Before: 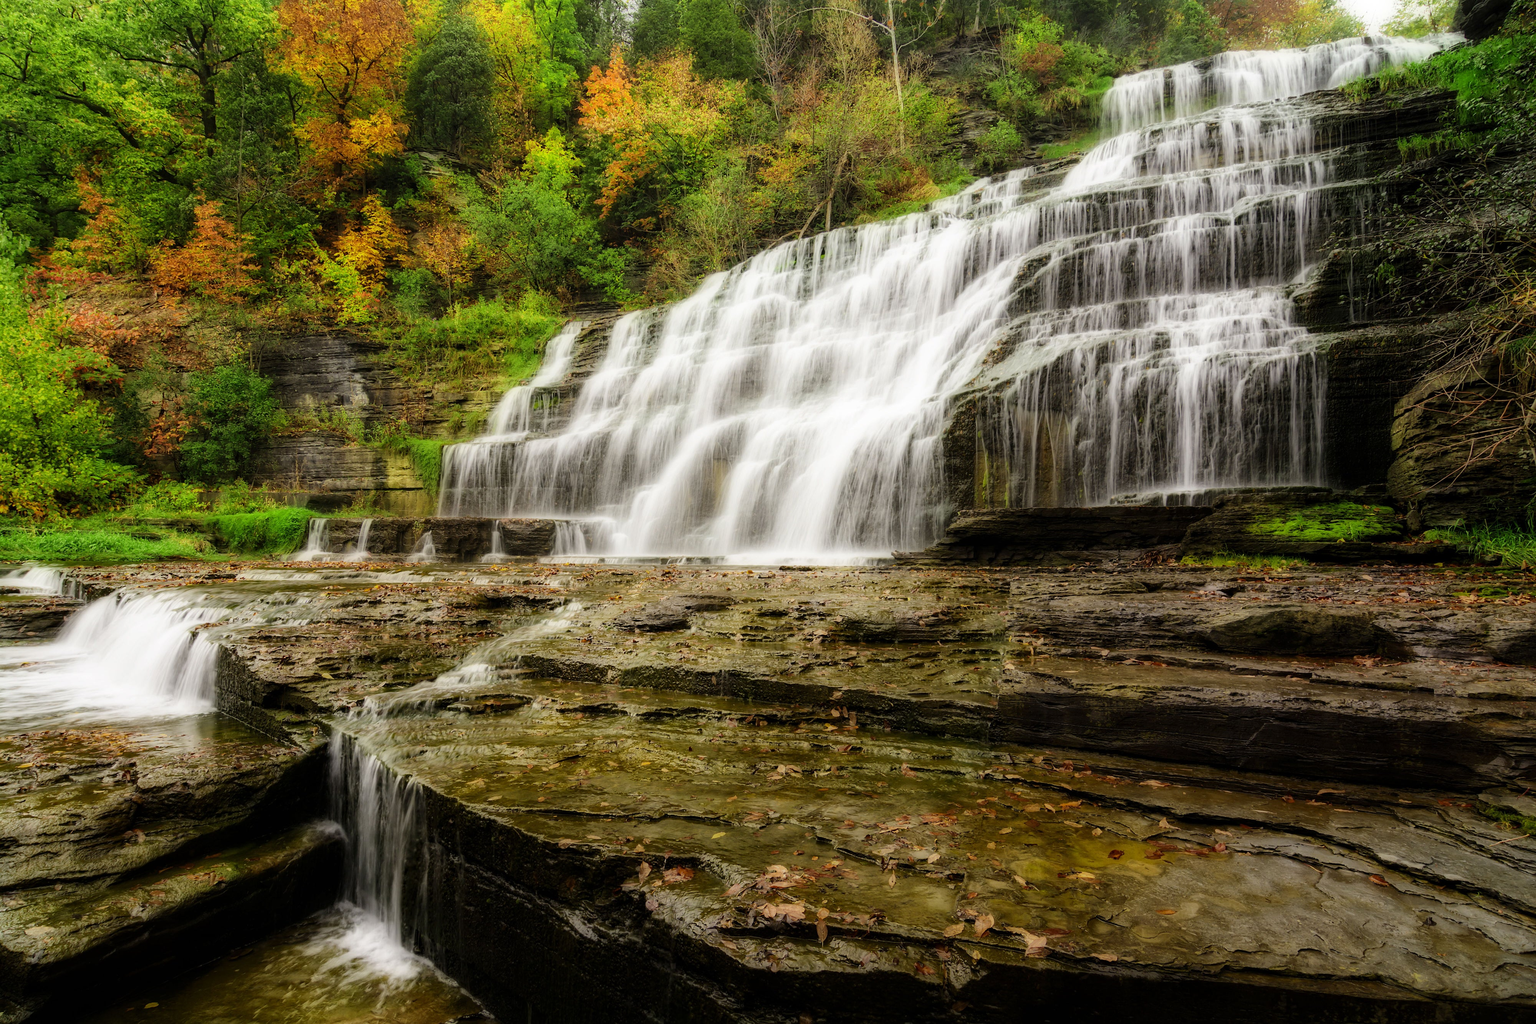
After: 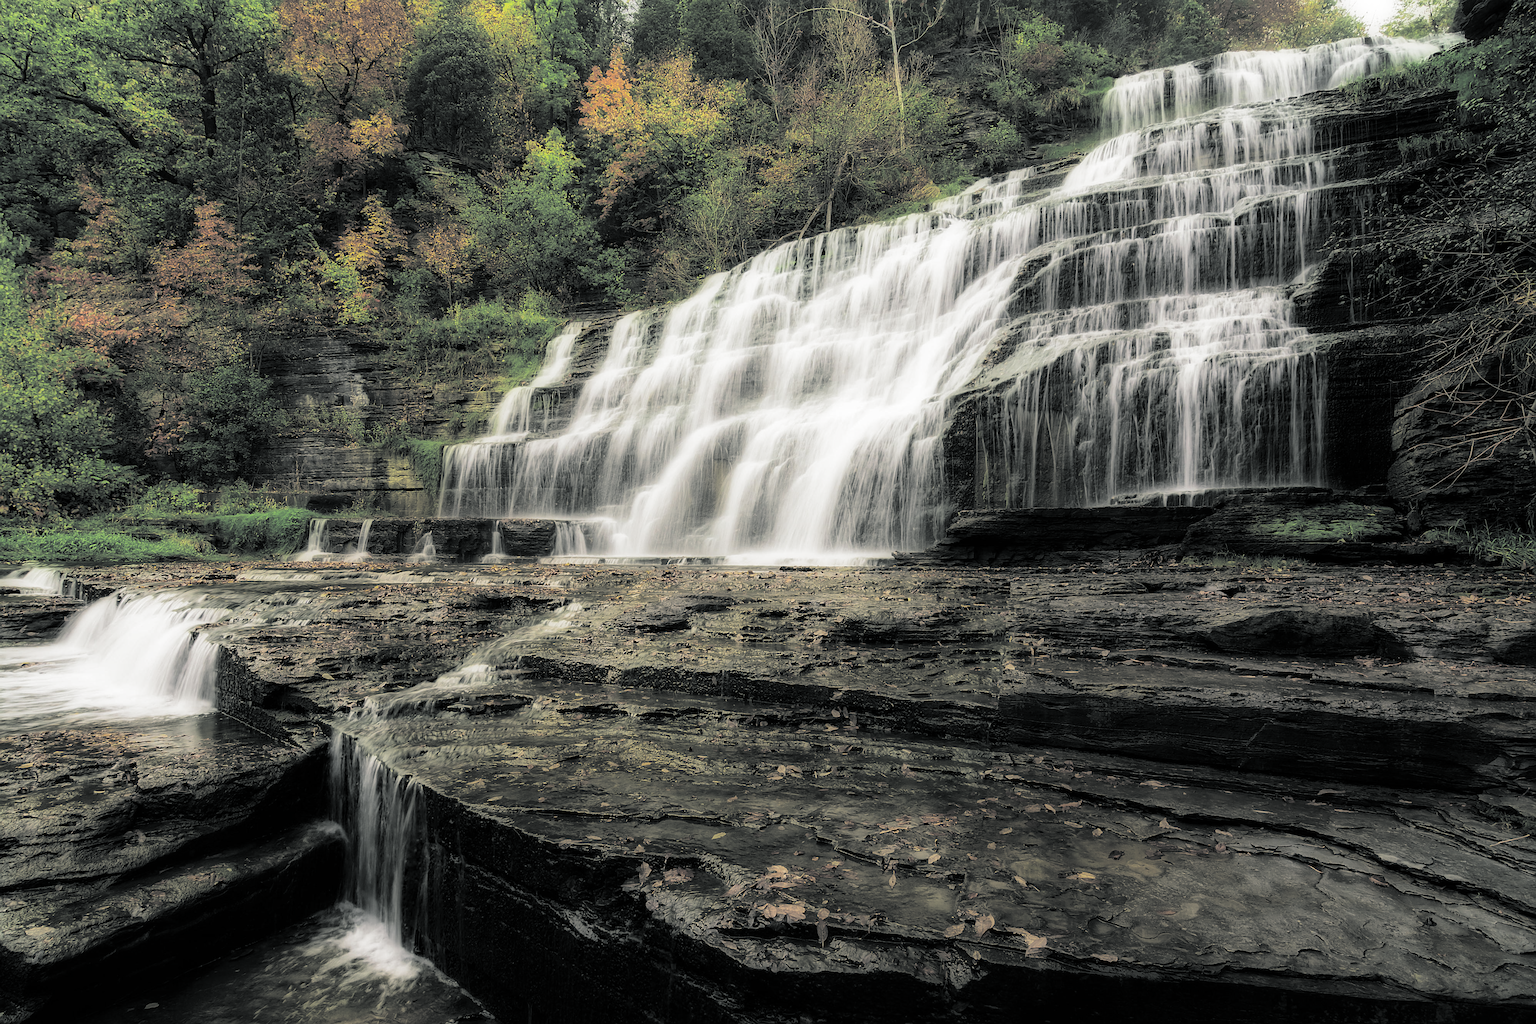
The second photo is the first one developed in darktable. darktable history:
sharpen: on, module defaults
split-toning: shadows › hue 190.8°, shadows › saturation 0.05, highlights › hue 54°, highlights › saturation 0.05, compress 0%
